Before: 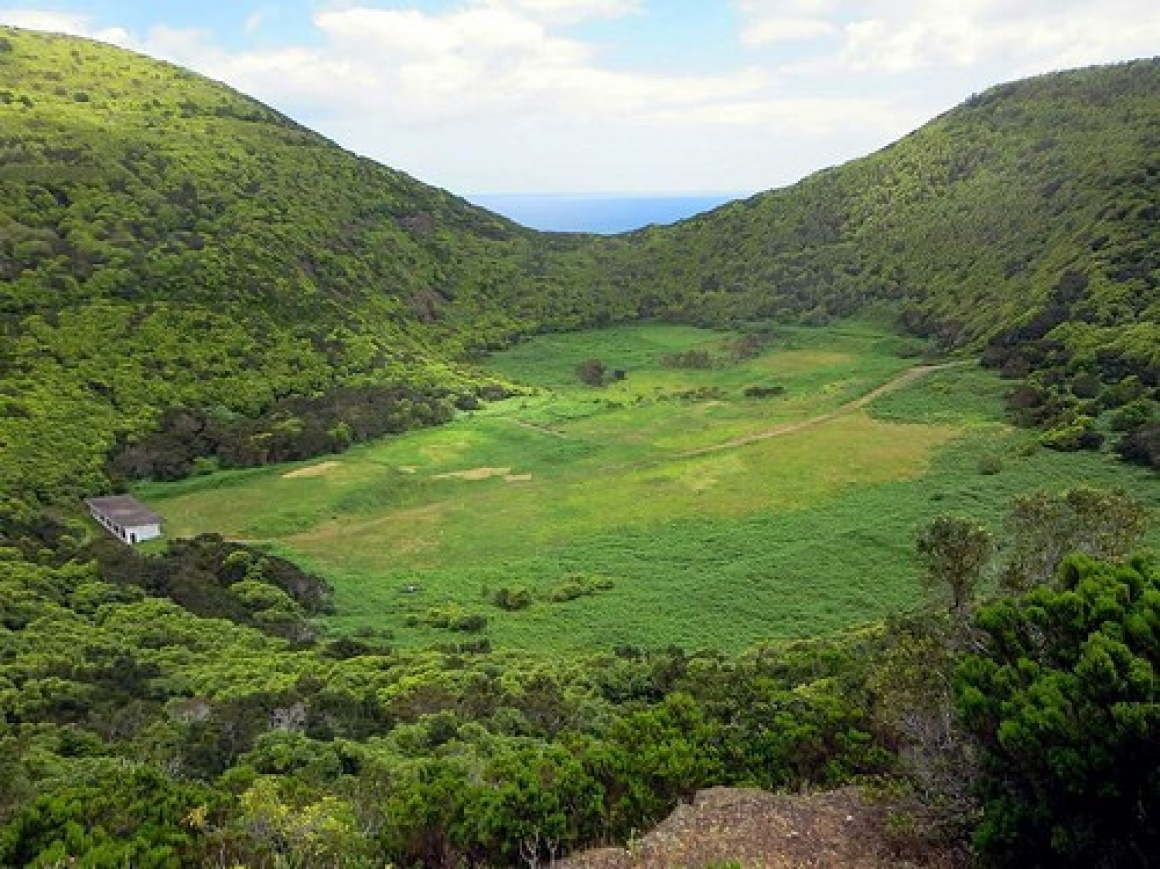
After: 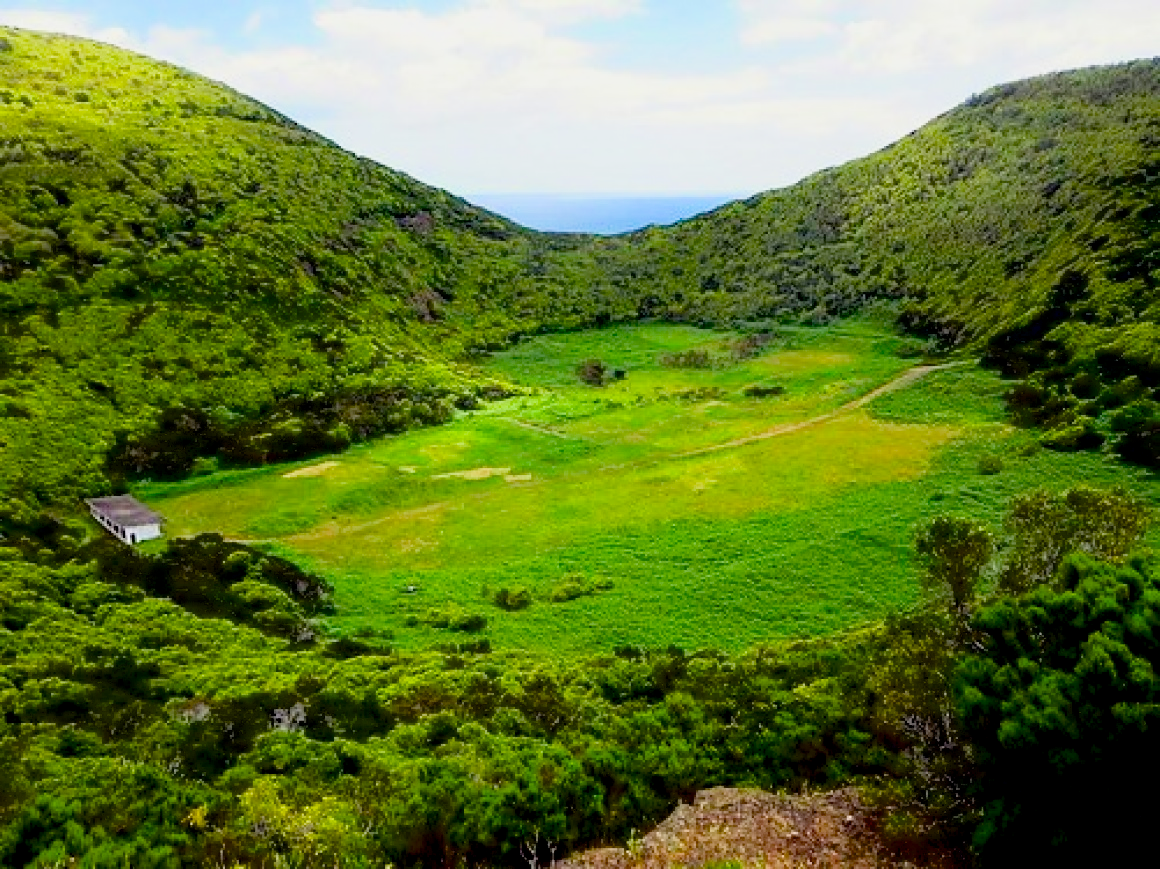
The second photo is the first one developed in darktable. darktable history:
filmic rgb: black relative exposure -7.75 EV, white relative exposure 4.4 EV, threshold 3 EV, target black luminance 0%, hardness 3.76, latitude 50.51%, contrast 1.074, highlights saturation mix 10%, shadows ↔ highlights balance -0.22%, color science v4 (2020), enable highlight reconstruction true
exposure: black level correction 0.04, exposure 0.5 EV, compensate highlight preservation false
